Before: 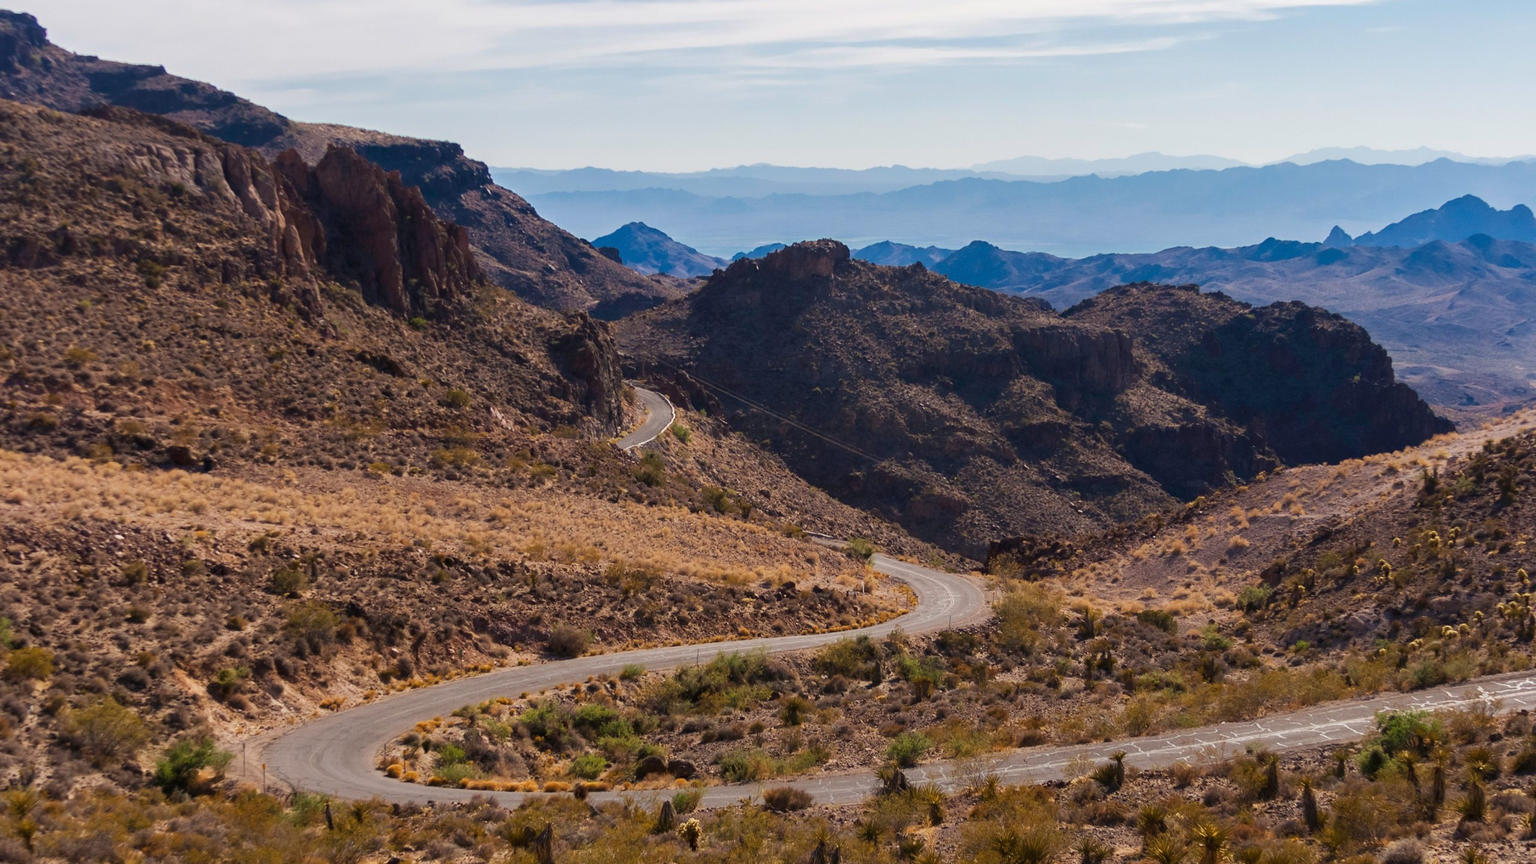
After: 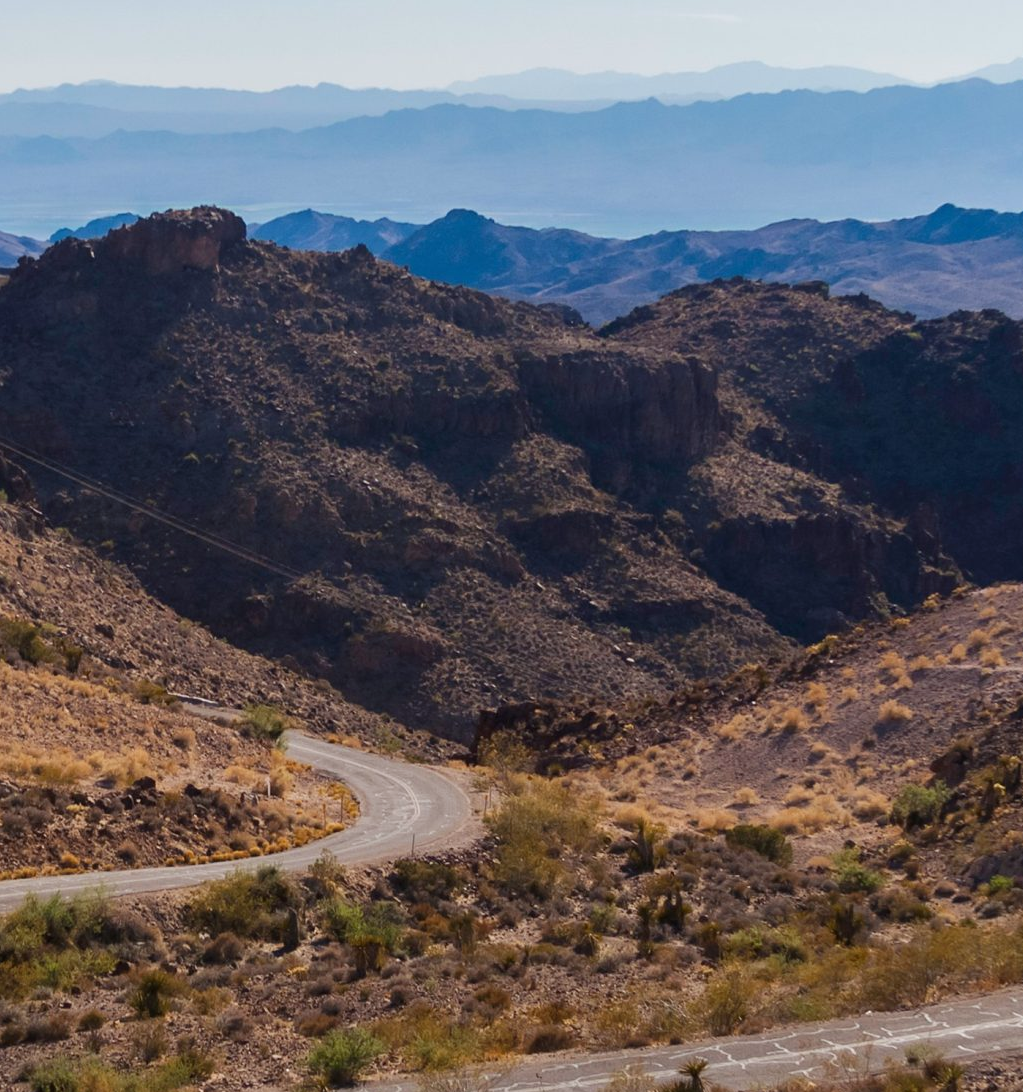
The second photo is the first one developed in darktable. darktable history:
white balance: red 0.986, blue 1.01
crop: left 45.721%, top 13.393%, right 14.118%, bottom 10.01%
